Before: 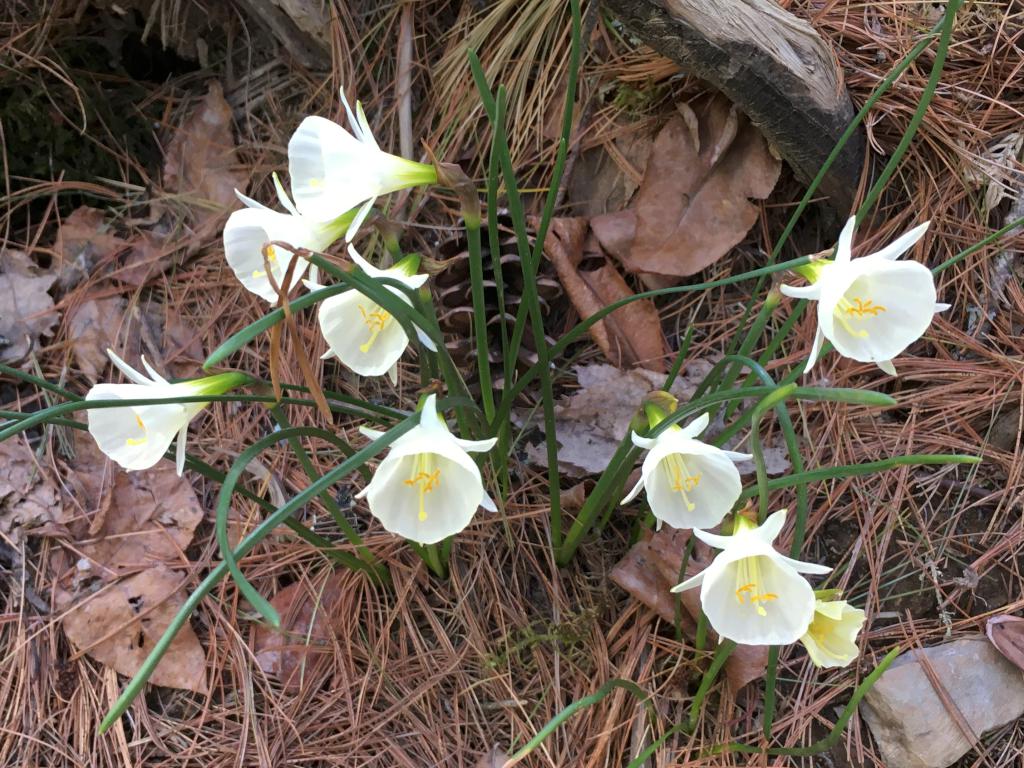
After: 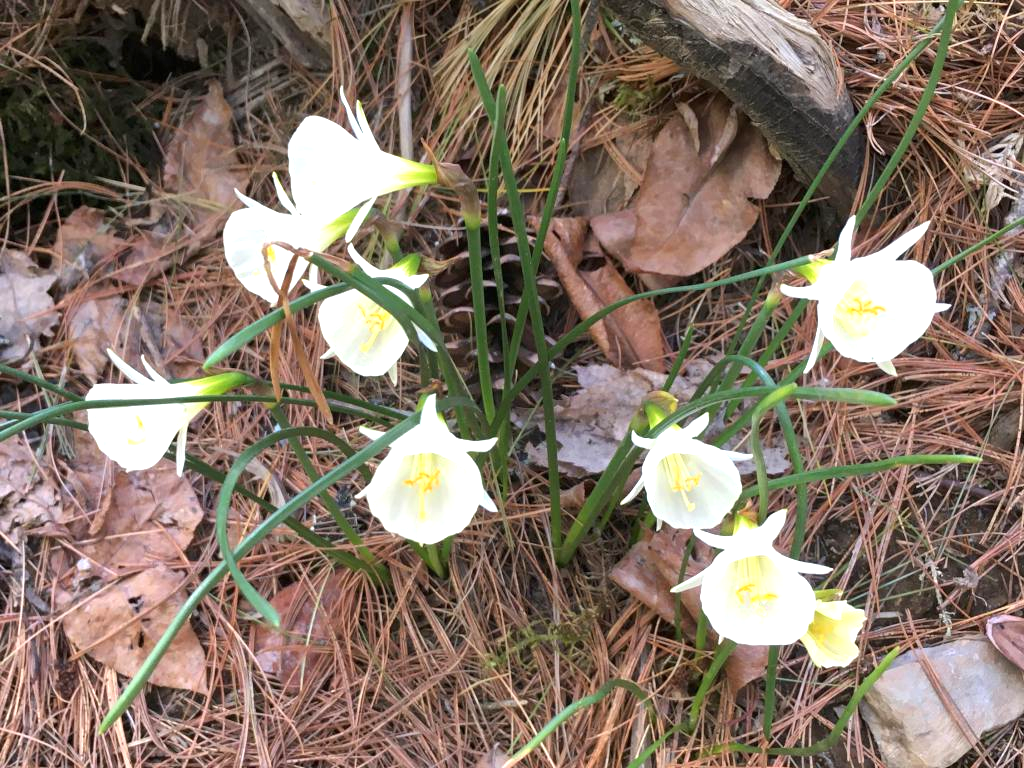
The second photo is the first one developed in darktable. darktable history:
exposure: black level correction 0, exposure 0.7 EV, compensate exposure bias true, compensate highlight preservation false
shadows and highlights: shadows 37.27, highlights -28.18, soften with gaussian
